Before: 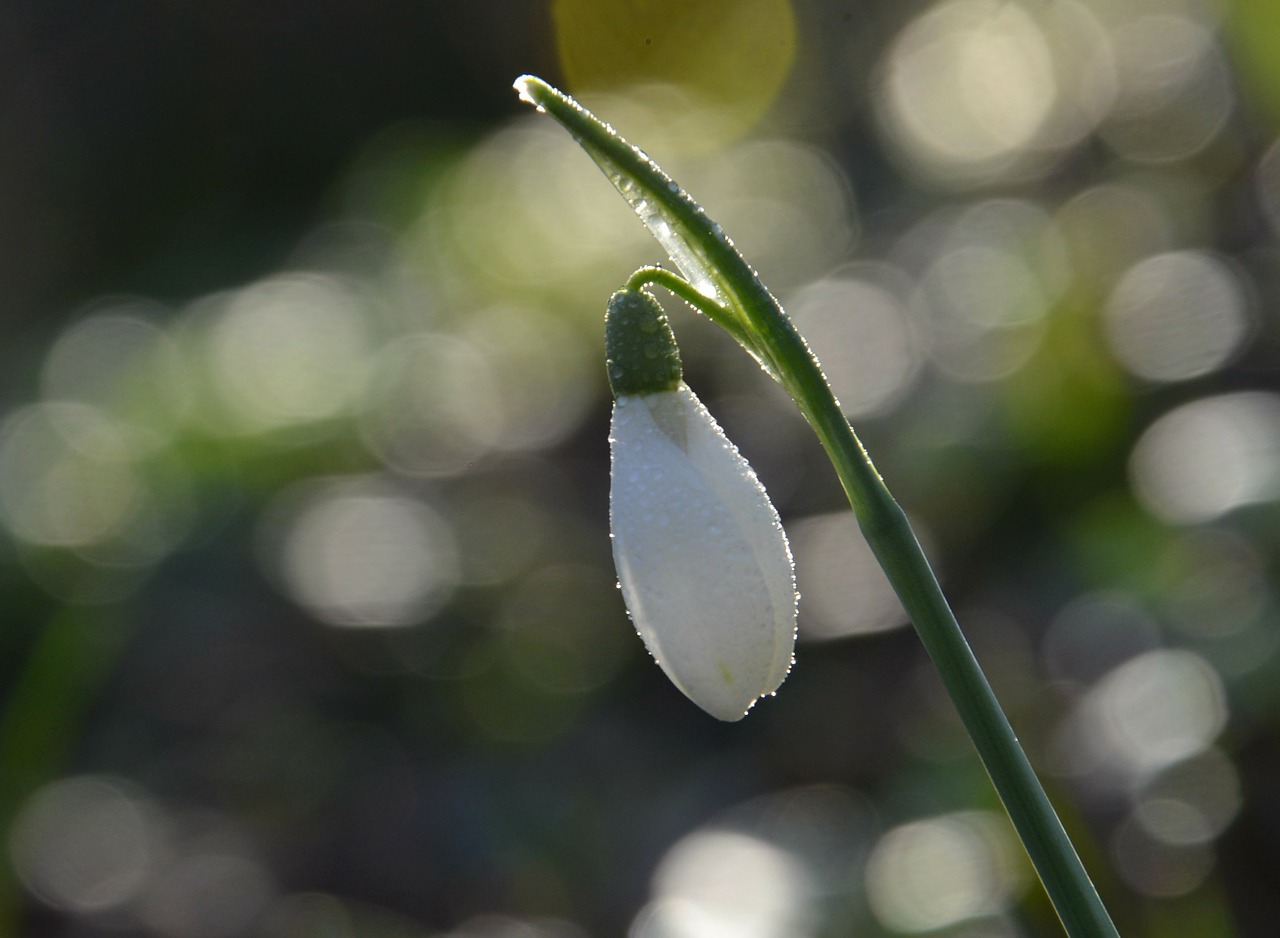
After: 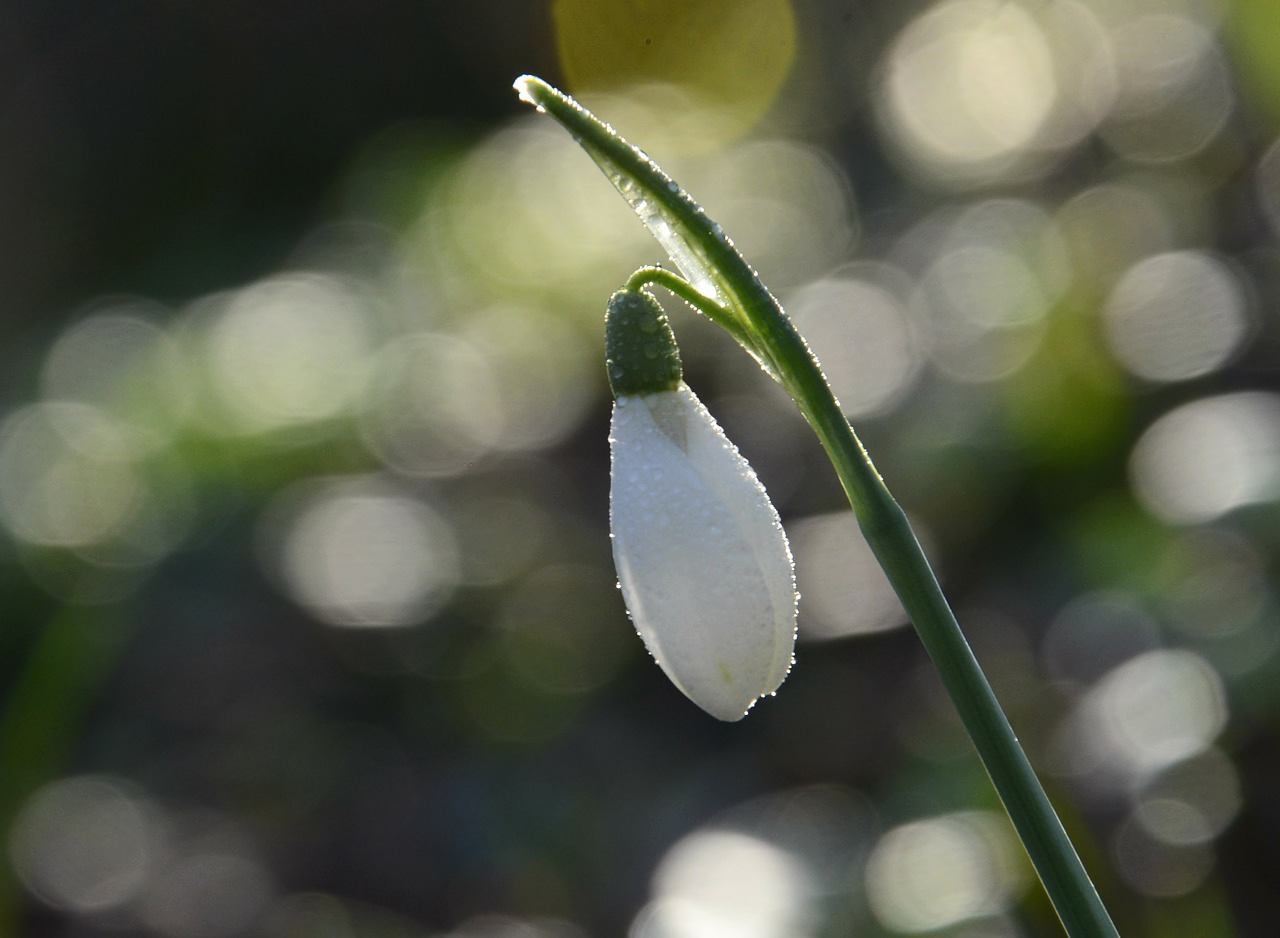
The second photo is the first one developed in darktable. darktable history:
contrast brightness saturation: contrast 0.152, brightness 0.053
shadows and highlights: radius 330.8, shadows 54.12, highlights -98.02, compress 94.26%, soften with gaussian
